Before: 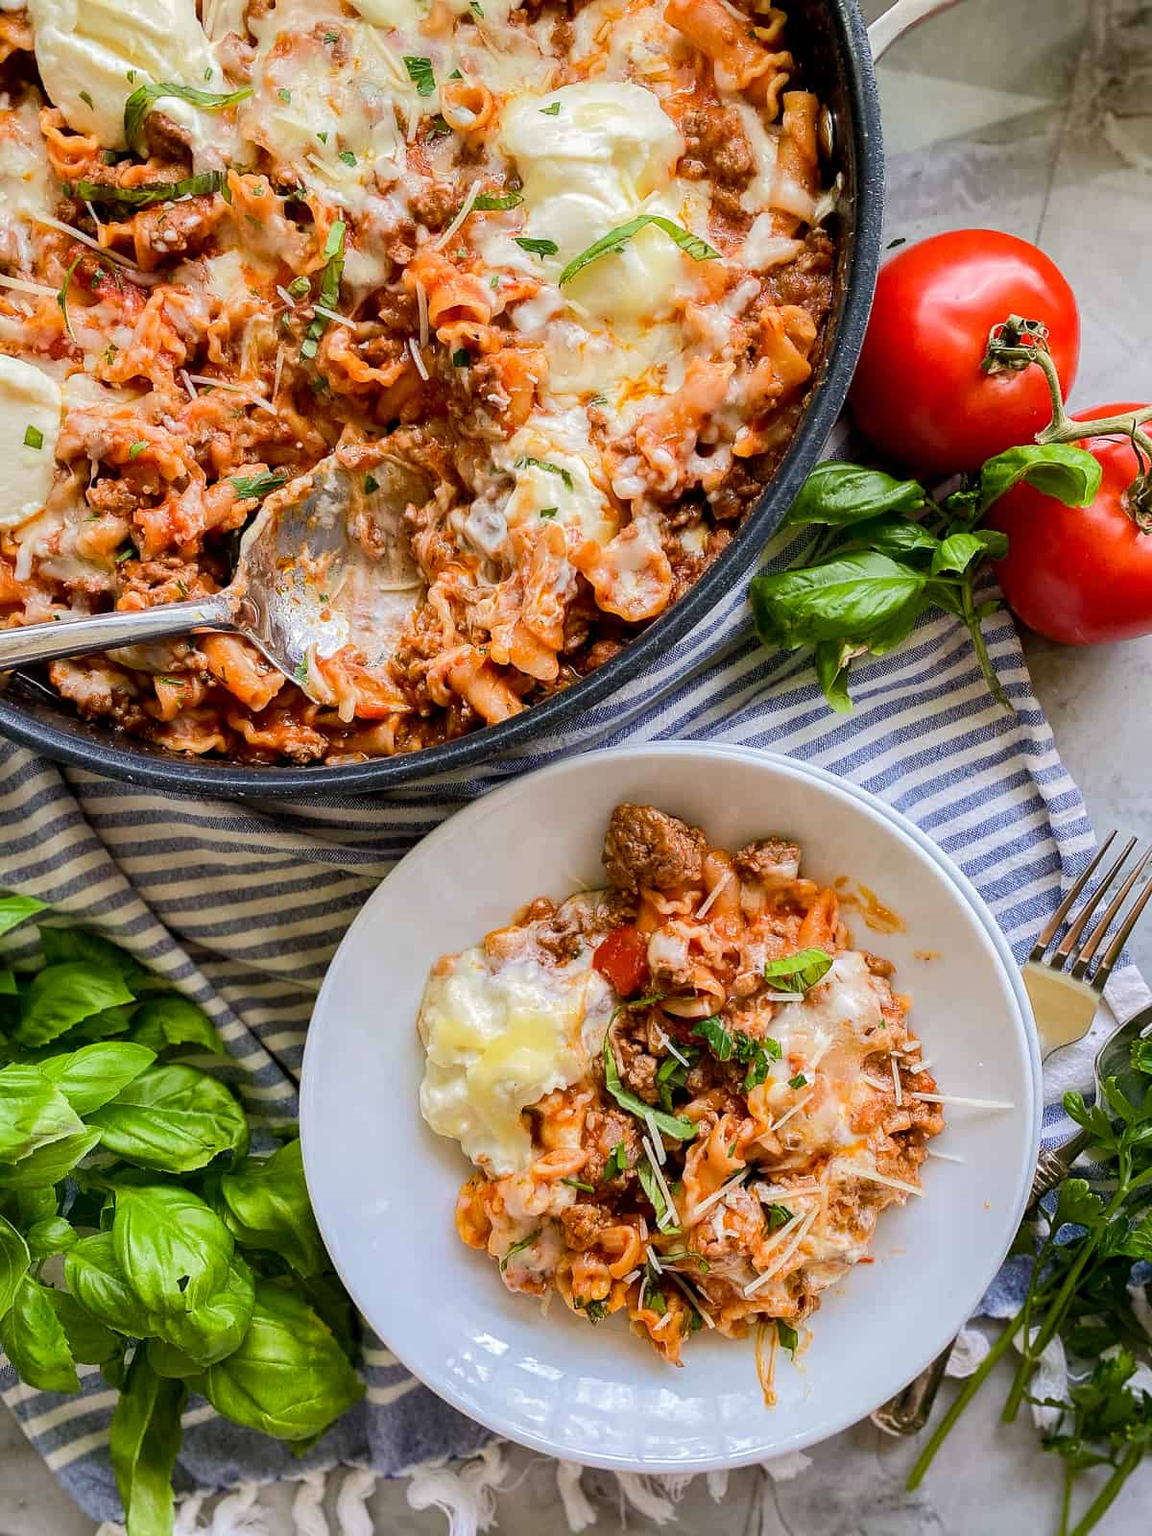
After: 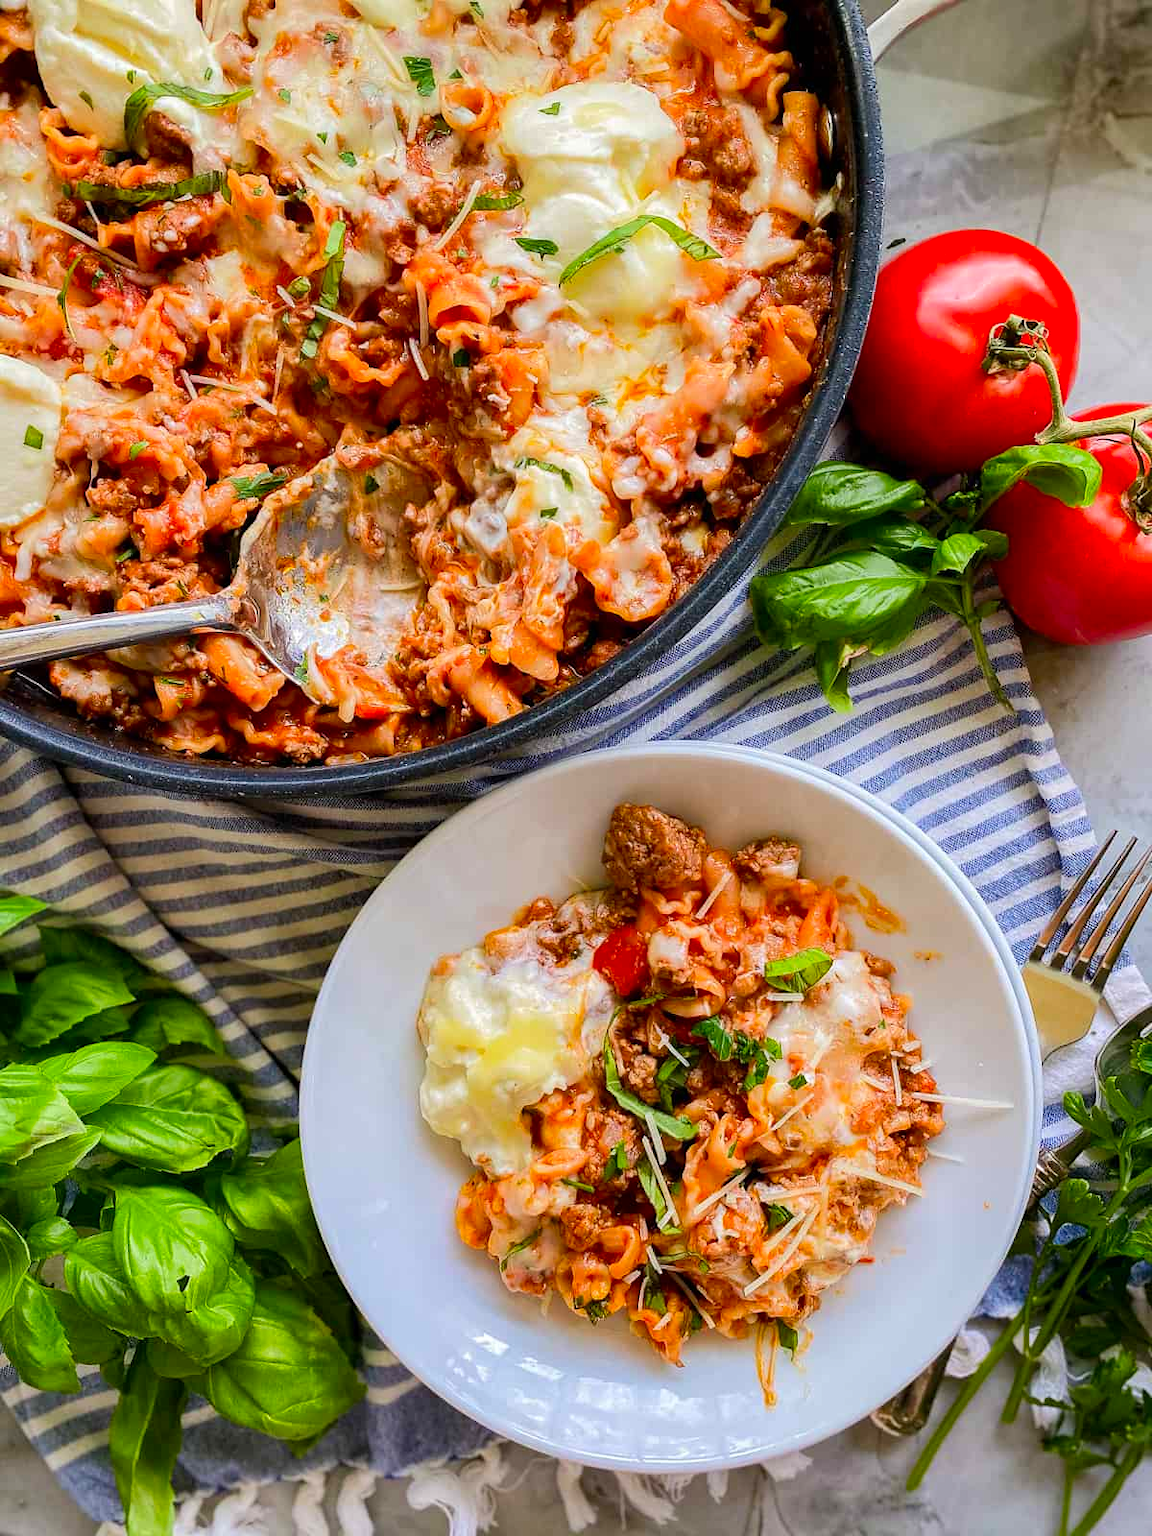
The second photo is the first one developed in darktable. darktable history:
color correction: highlights b* 0.063, saturation 1.27
